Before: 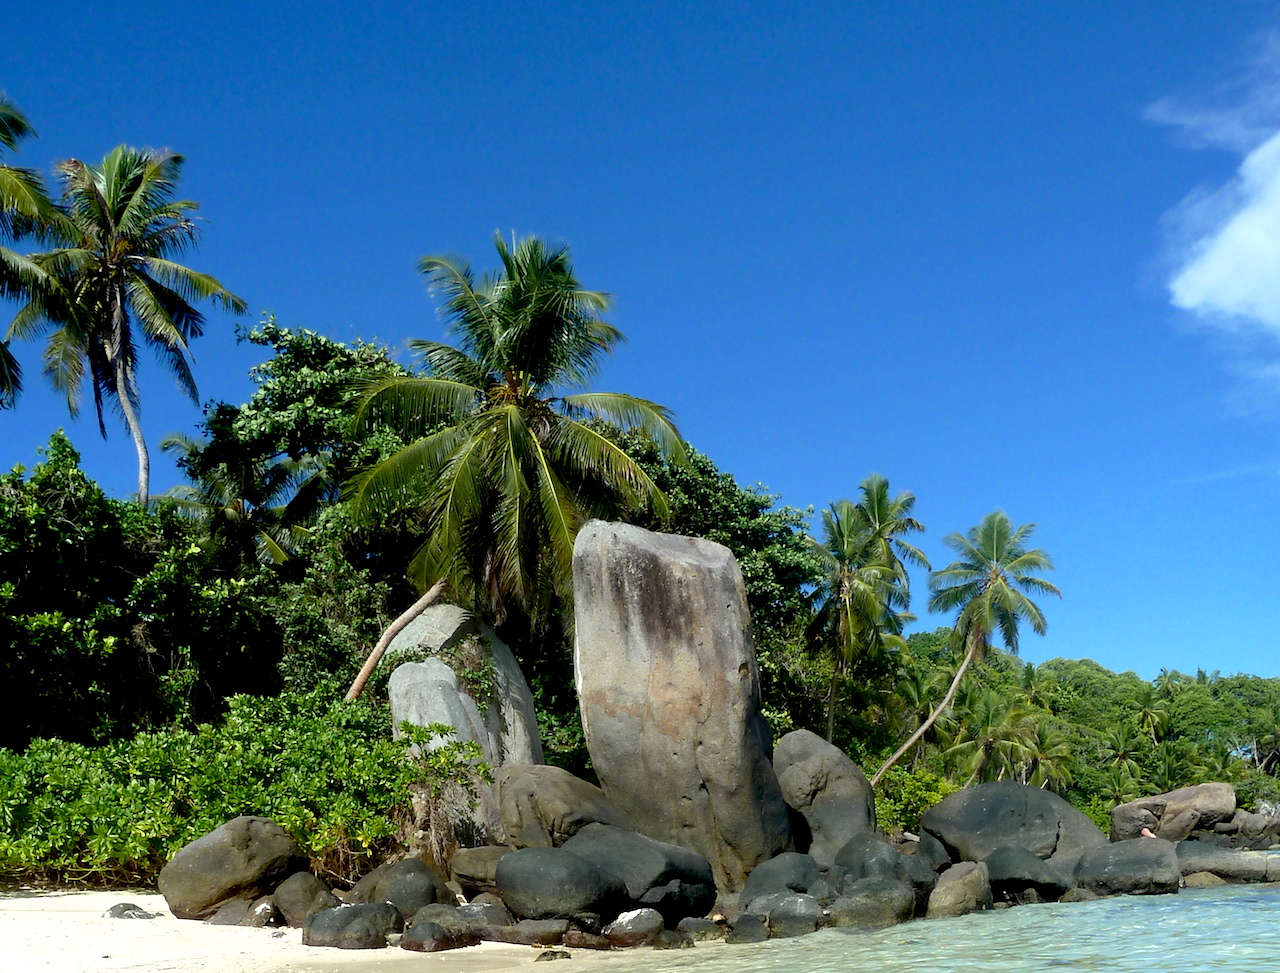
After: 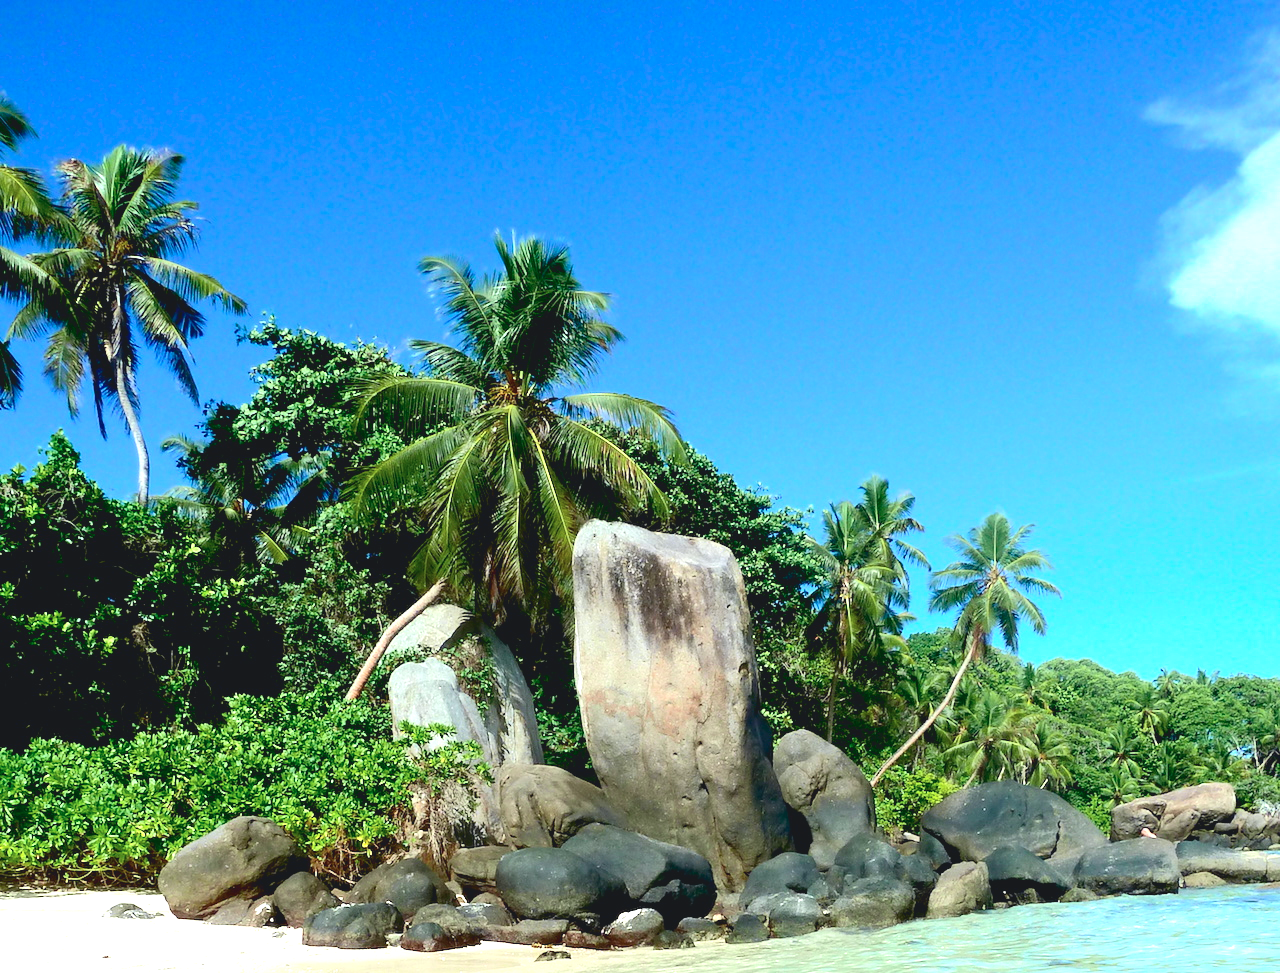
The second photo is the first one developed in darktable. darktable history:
tone curve: curves: ch0 [(0, 0.084) (0.155, 0.169) (0.46, 0.466) (0.751, 0.788) (1, 0.961)]; ch1 [(0, 0) (0.43, 0.408) (0.476, 0.469) (0.505, 0.503) (0.553, 0.563) (0.592, 0.581) (0.631, 0.625) (1, 1)]; ch2 [(0, 0) (0.505, 0.495) (0.55, 0.557) (0.583, 0.573) (1, 1)], color space Lab, independent channels, preserve colors none
exposure: black level correction 0, exposure 0.9 EV, compensate highlight preservation false
